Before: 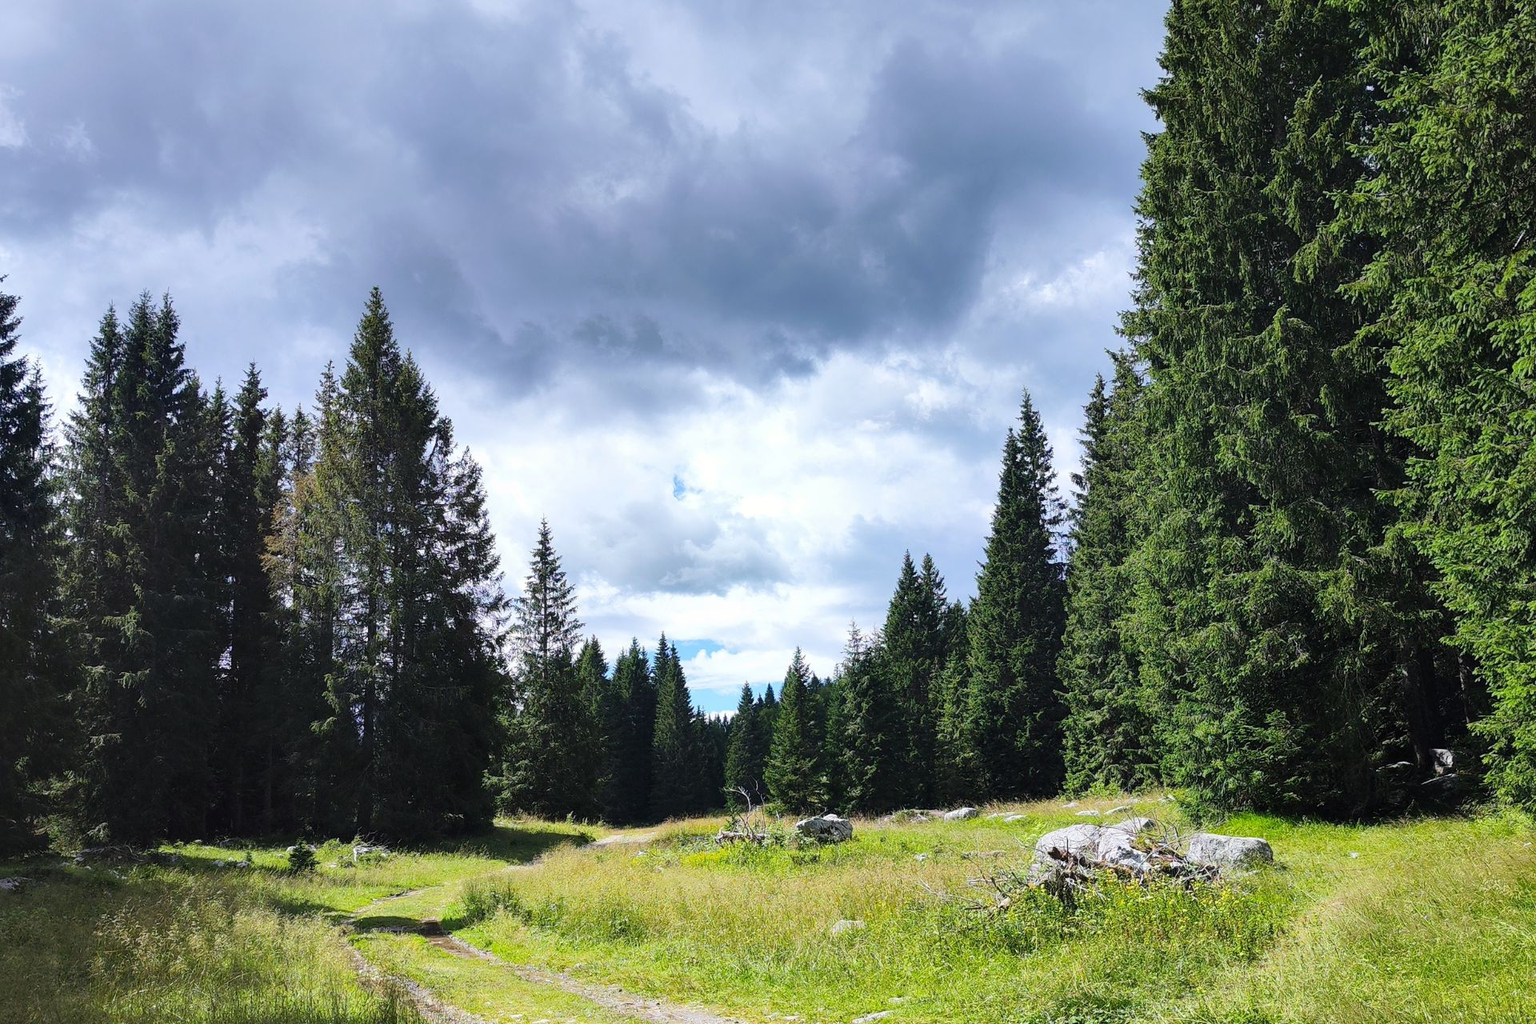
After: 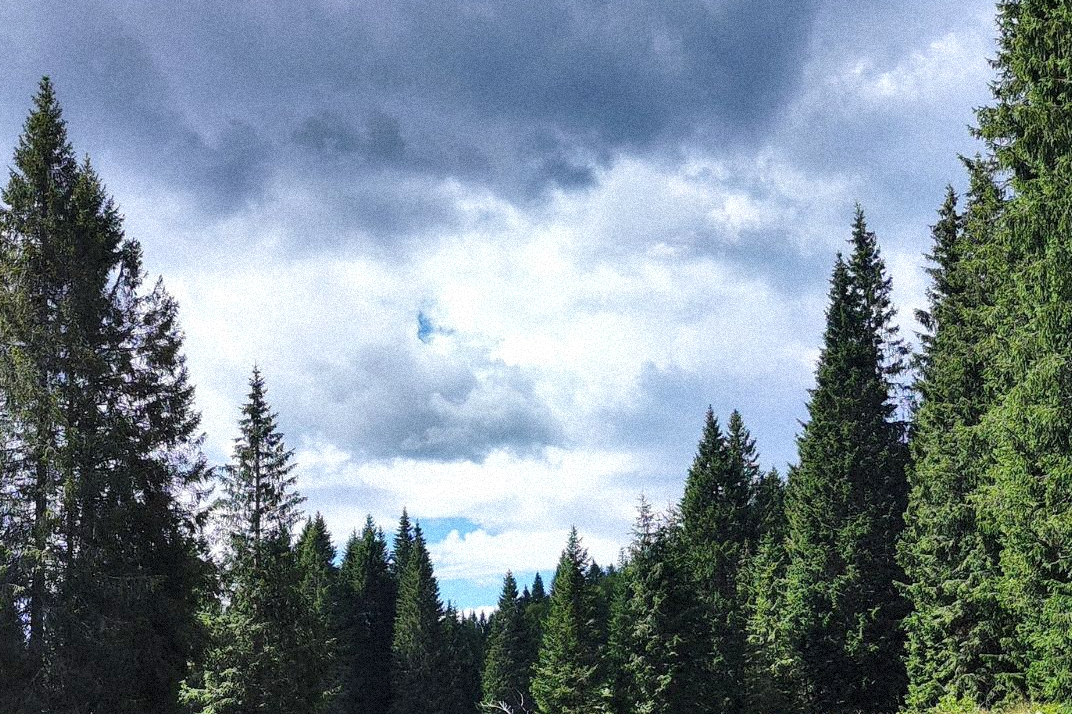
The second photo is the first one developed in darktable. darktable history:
local contrast: highlights 100%, shadows 100%, detail 120%, midtone range 0.2
grain: coarseness 9.38 ISO, strength 34.99%, mid-tones bias 0%
shadows and highlights: low approximation 0.01, soften with gaussian
crop and rotate: left 22.13%, top 22.054%, right 22.026%, bottom 22.102%
